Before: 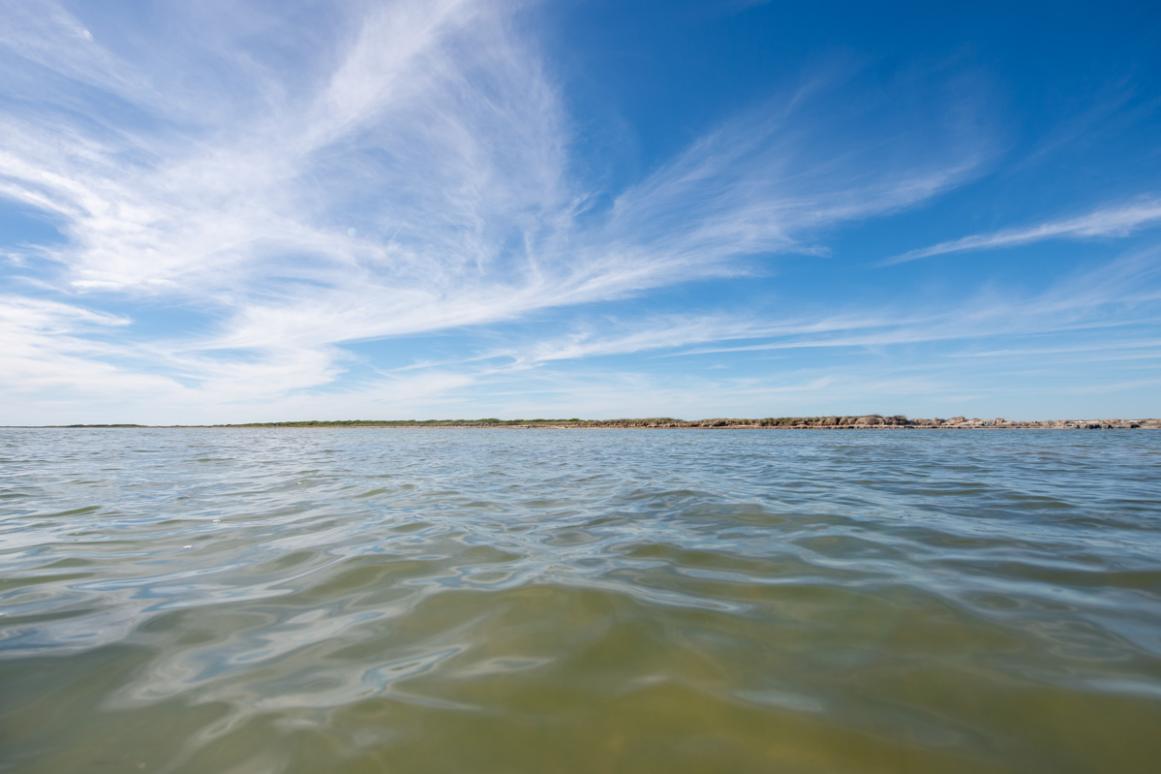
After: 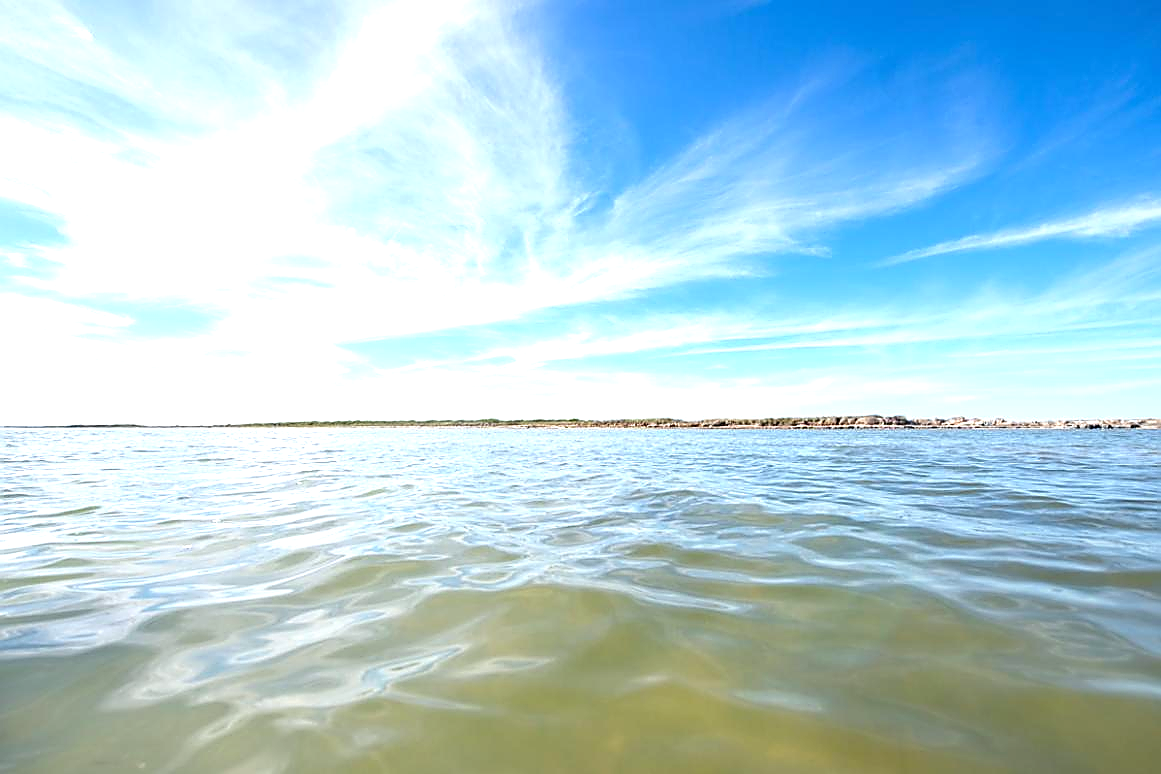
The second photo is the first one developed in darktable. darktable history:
sharpen: radius 1.4, amount 1.25, threshold 0.7
exposure: exposure 1.16 EV, compensate exposure bias true, compensate highlight preservation false
white balance: red 0.982, blue 1.018
